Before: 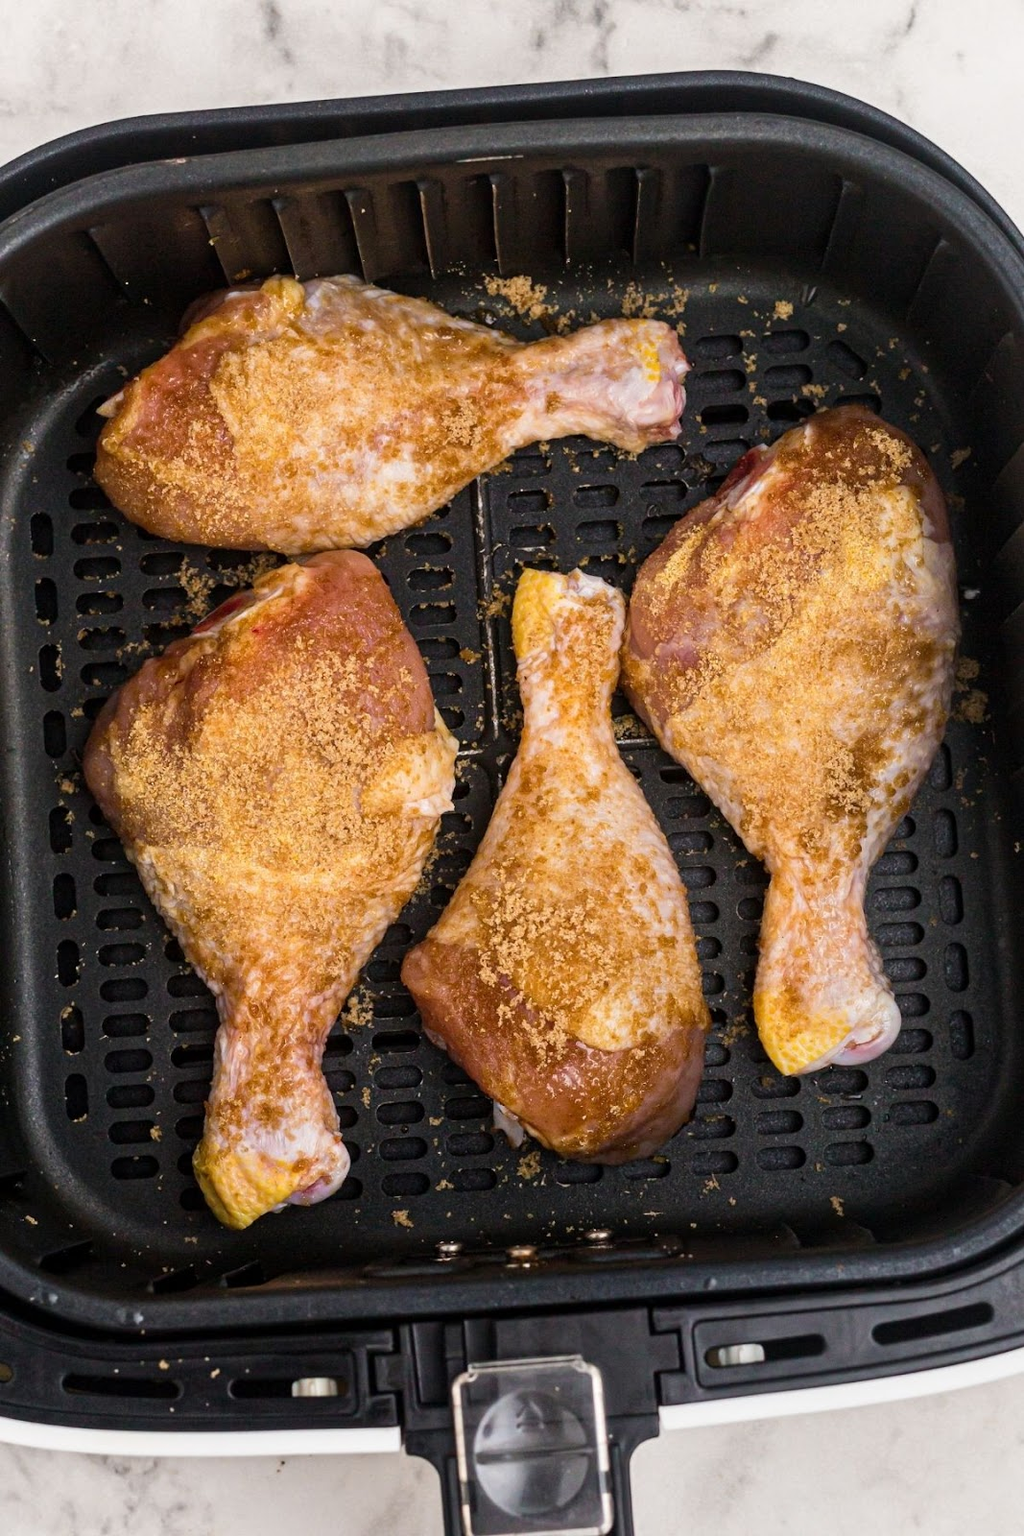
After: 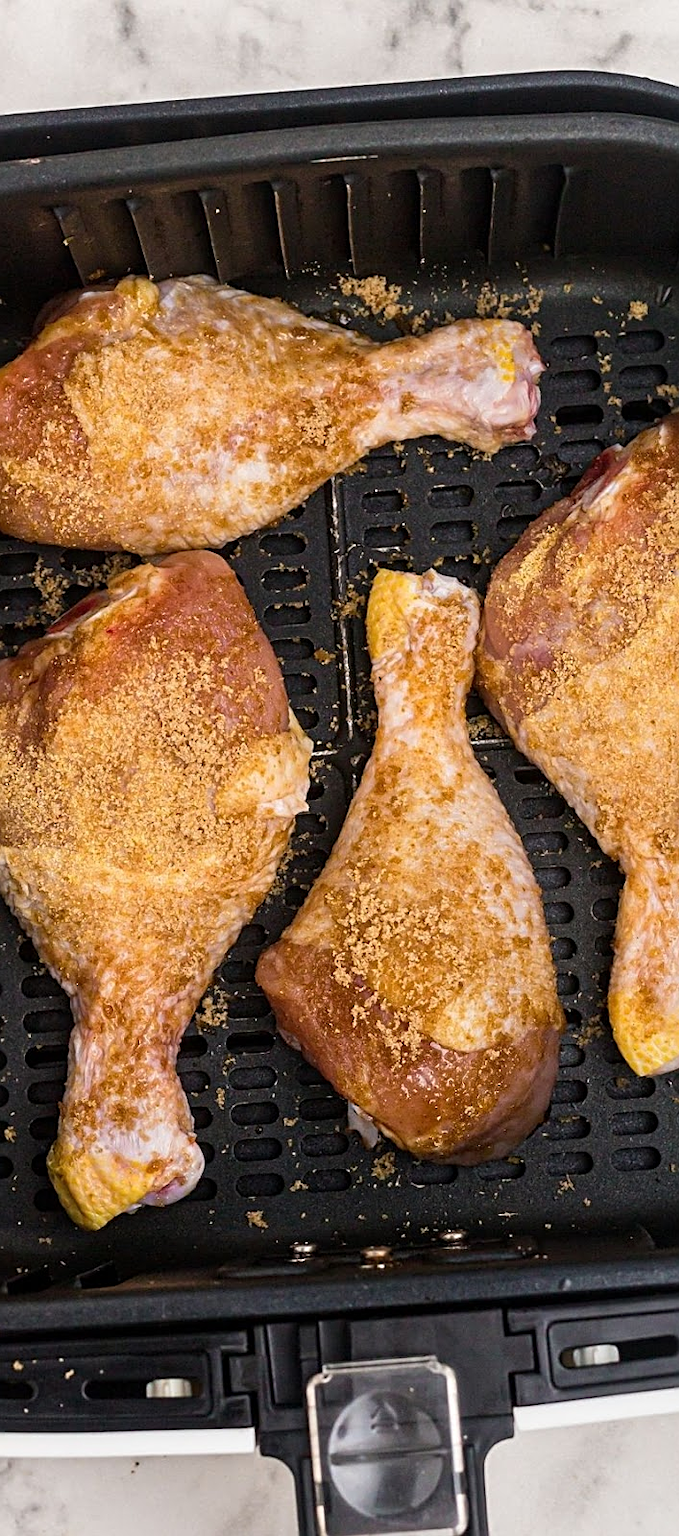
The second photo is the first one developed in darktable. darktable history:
crop and rotate: left 14.333%, right 19.39%
sharpen: on, module defaults
